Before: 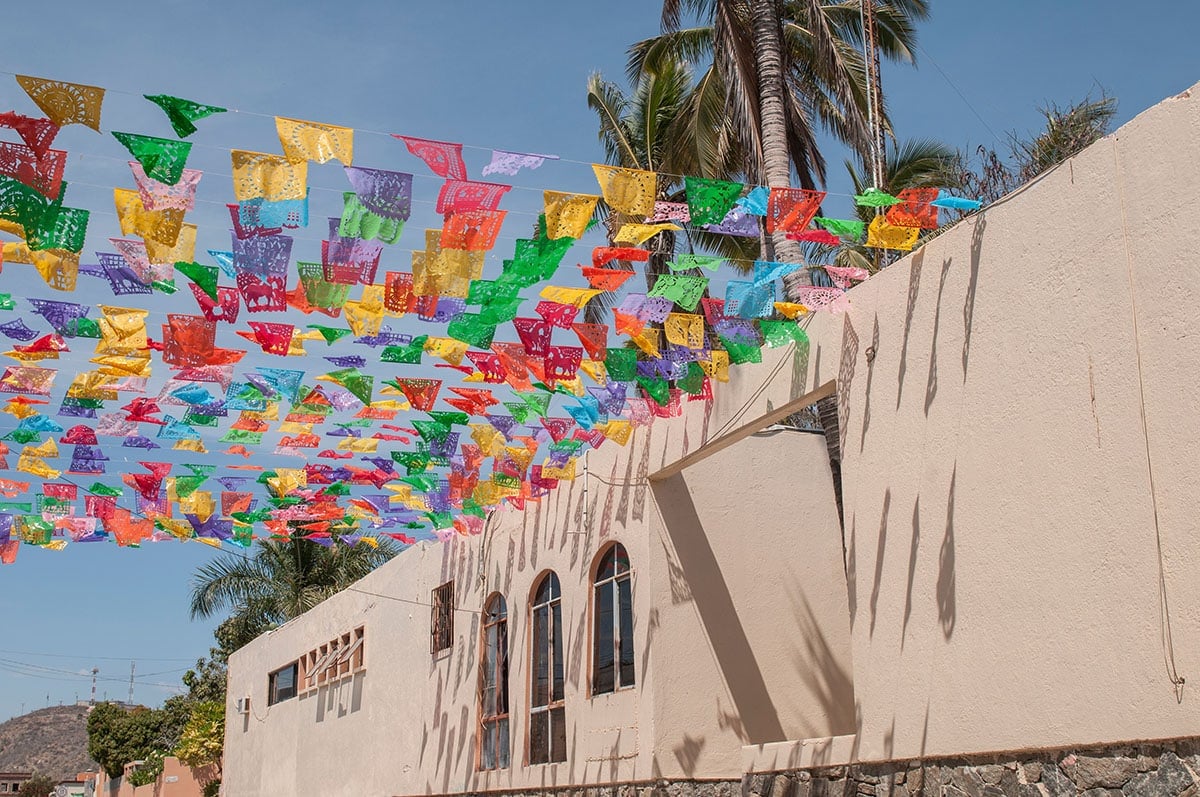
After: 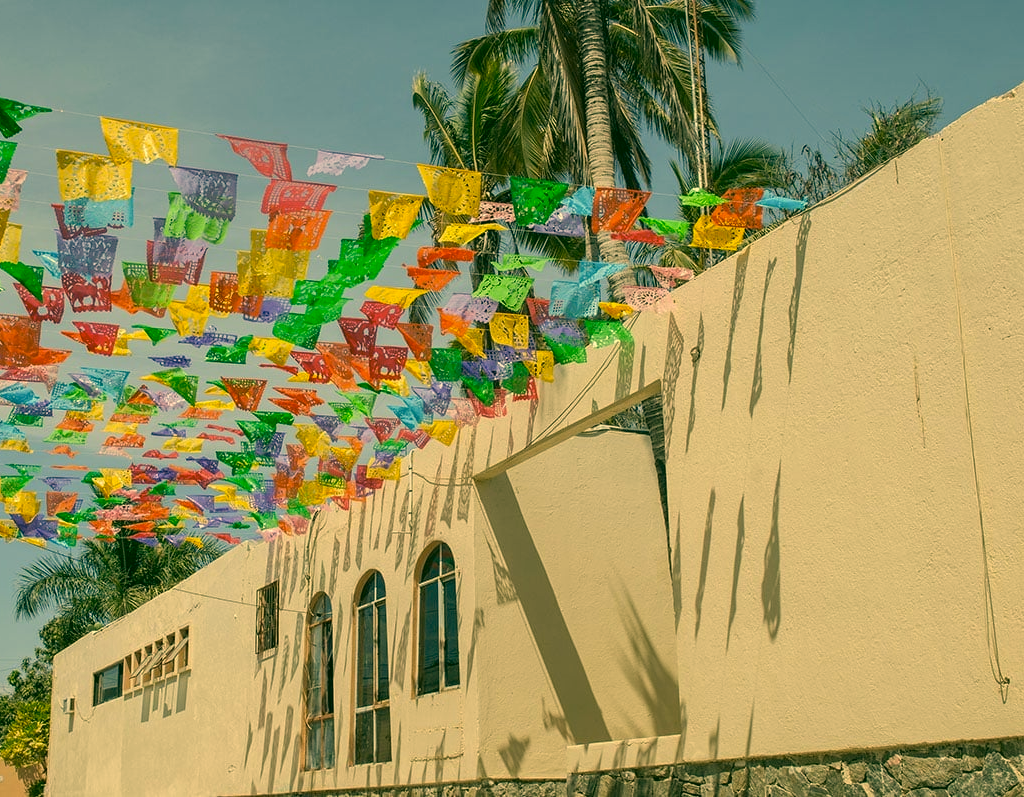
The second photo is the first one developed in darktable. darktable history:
tone equalizer: edges refinement/feathering 500, mask exposure compensation -1.57 EV, preserve details no
color correction: highlights a* 5.65, highlights b* 33.79, shadows a* -26.22, shadows b* 4
crop and rotate: left 14.593%
